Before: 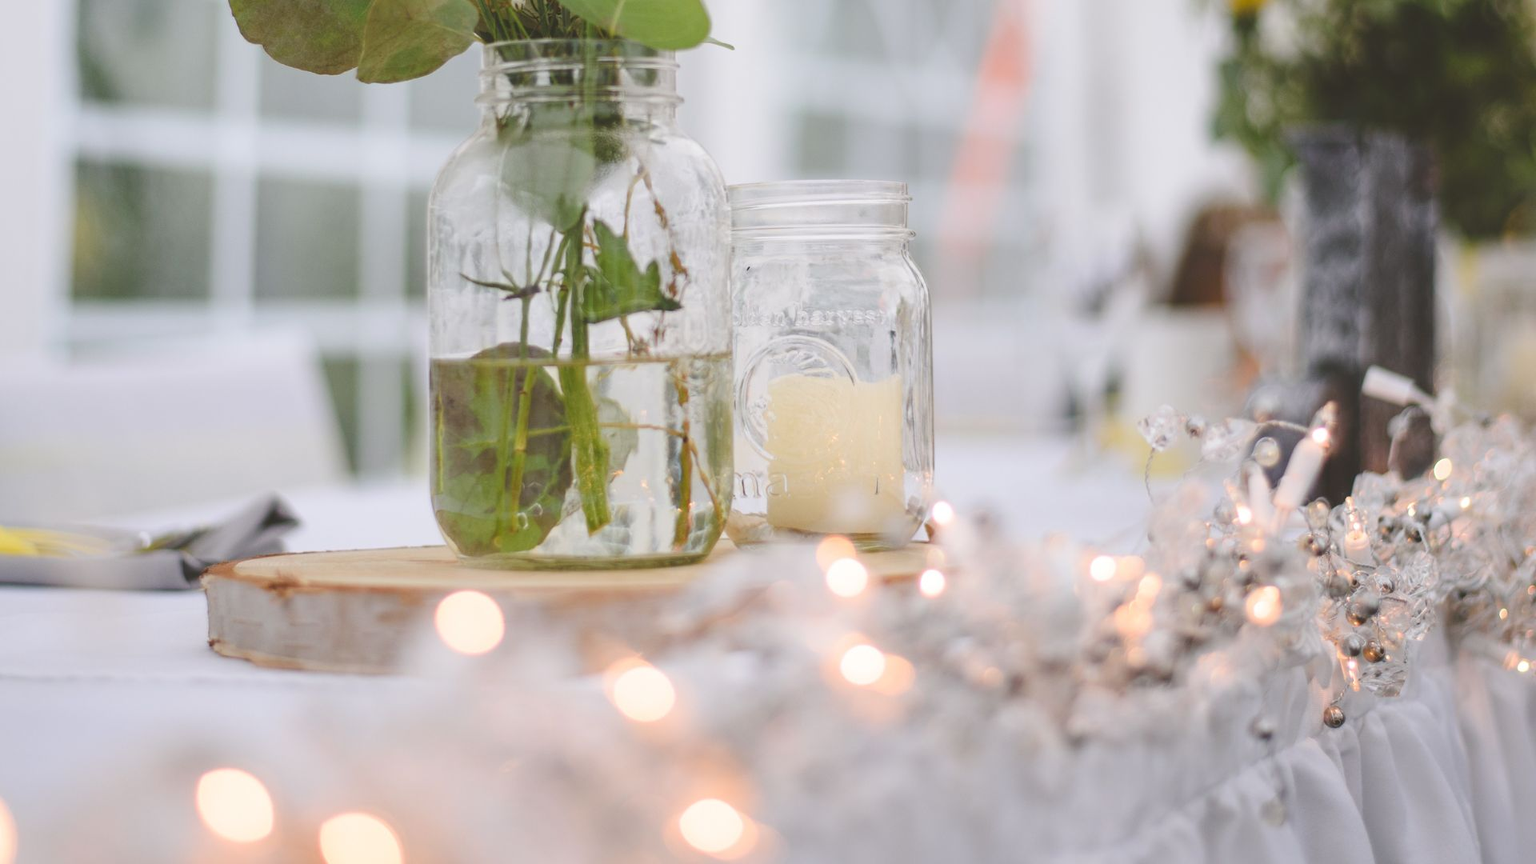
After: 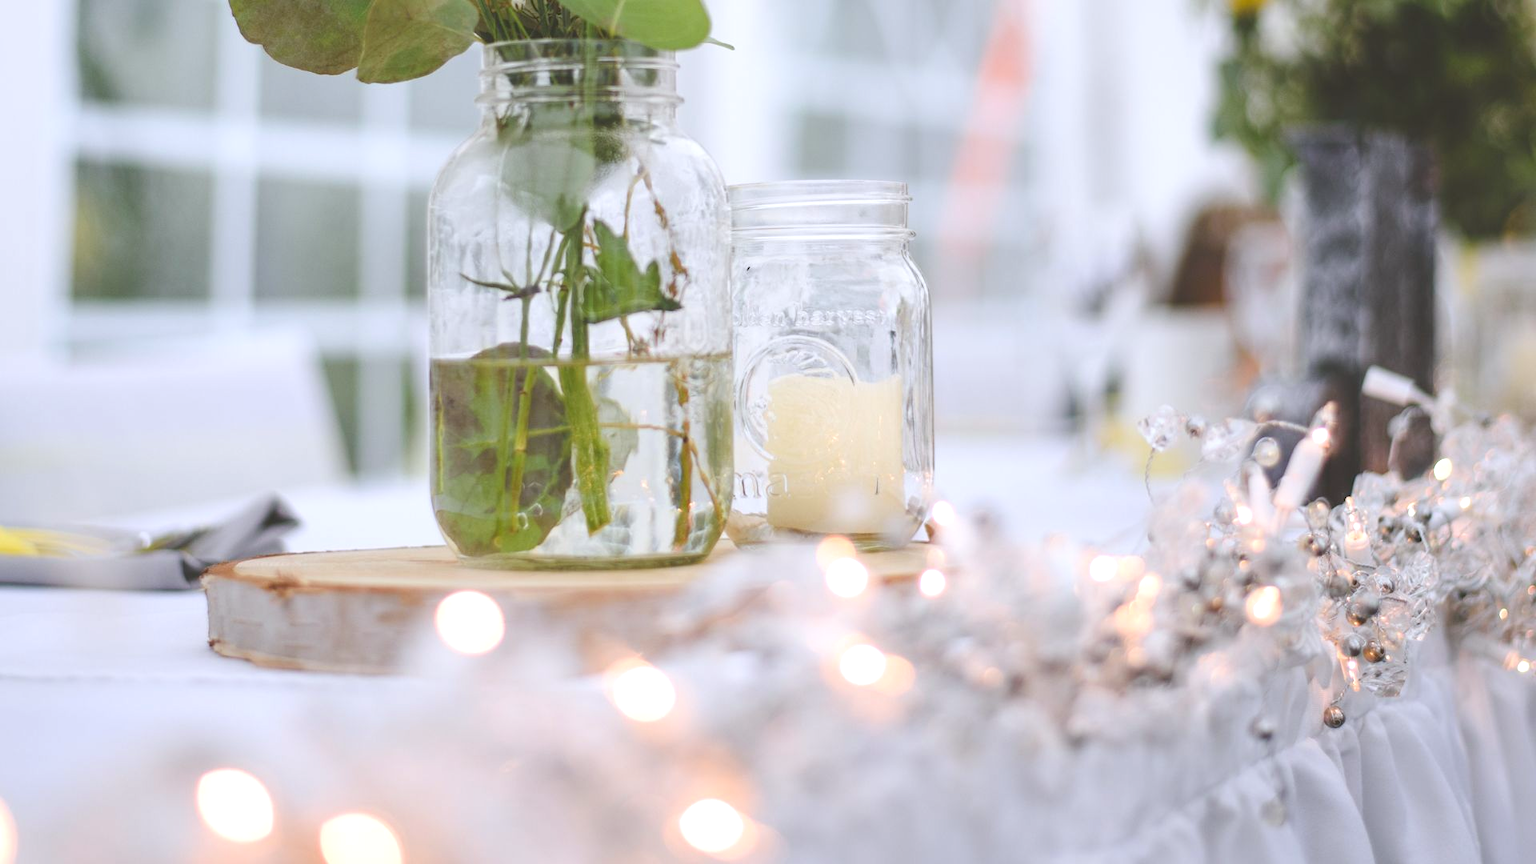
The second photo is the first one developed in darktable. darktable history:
white balance: red 0.974, blue 1.044
exposure: black level correction 0, exposure 0.3 EV, compensate highlight preservation false
